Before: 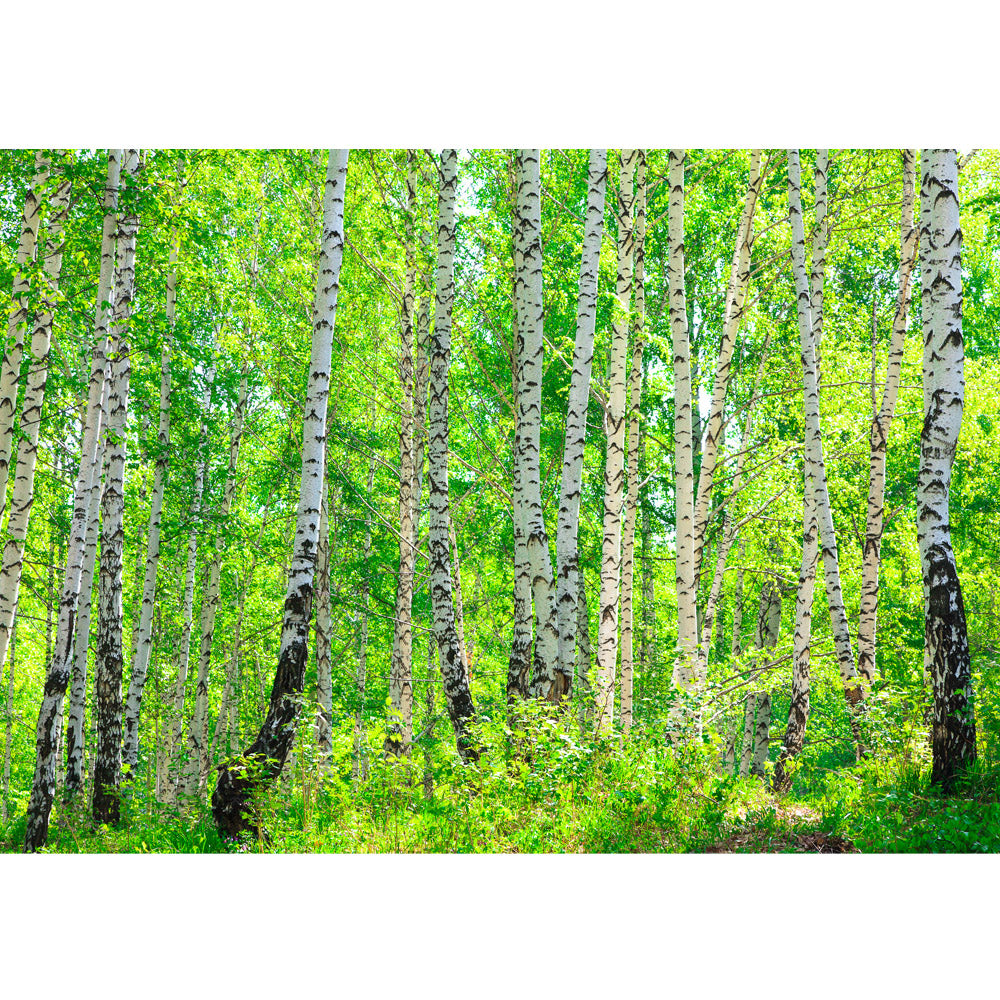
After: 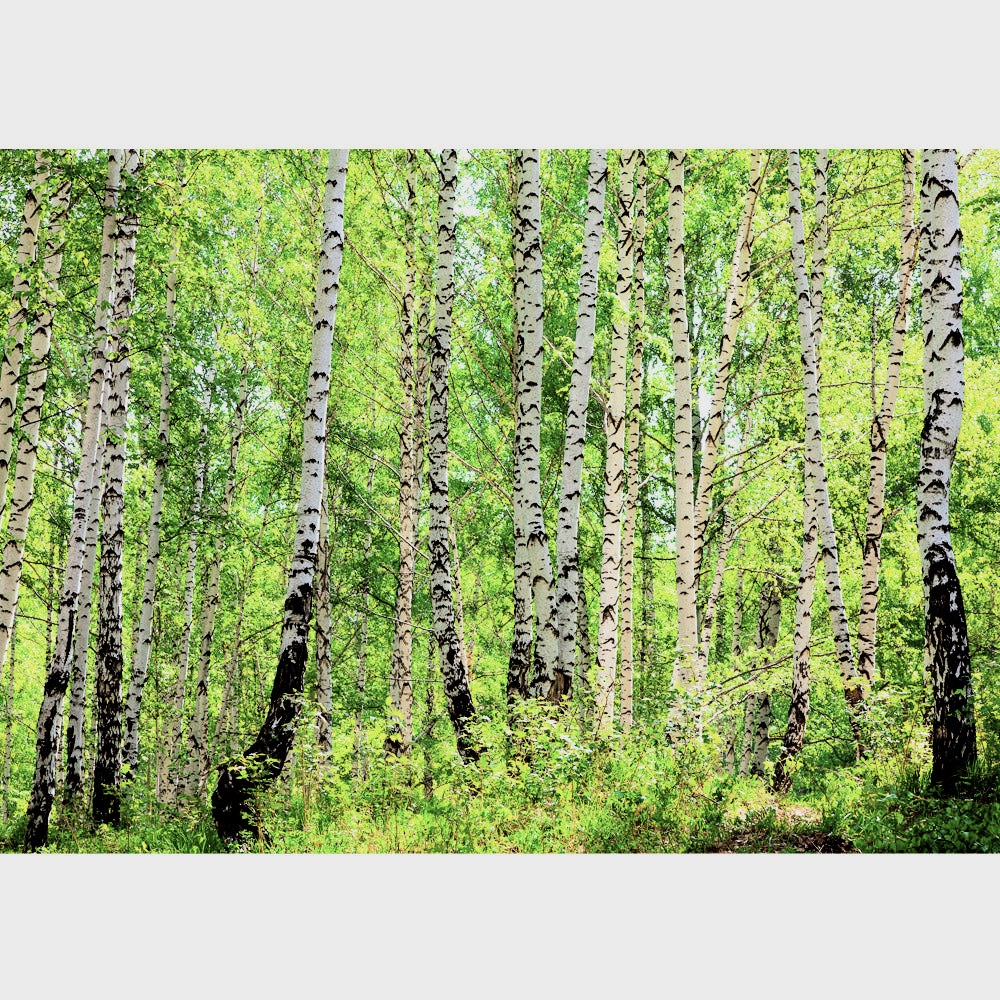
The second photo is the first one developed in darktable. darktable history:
filmic rgb: black relative exposure -5 EV, hardness 2.88, contrast 1.5
rgb levels: mode RGB, independent channels, levels [[0, 0.5, 1], [0, 0.521, 1], [0, 0.536, 1]]
contrast brightness saturation: contrast 0.06, brightness -0.01, saturation -0.23
